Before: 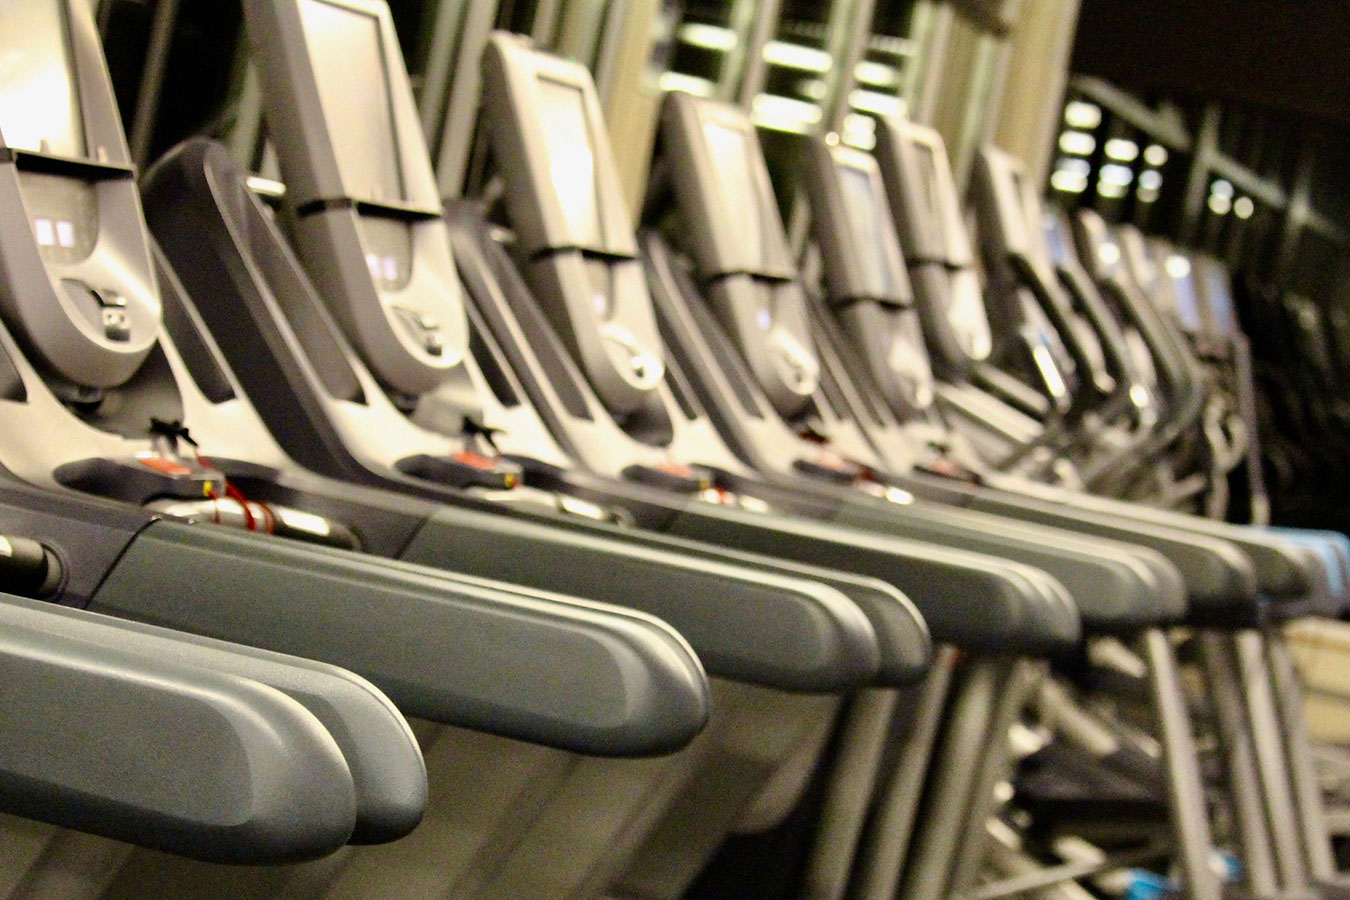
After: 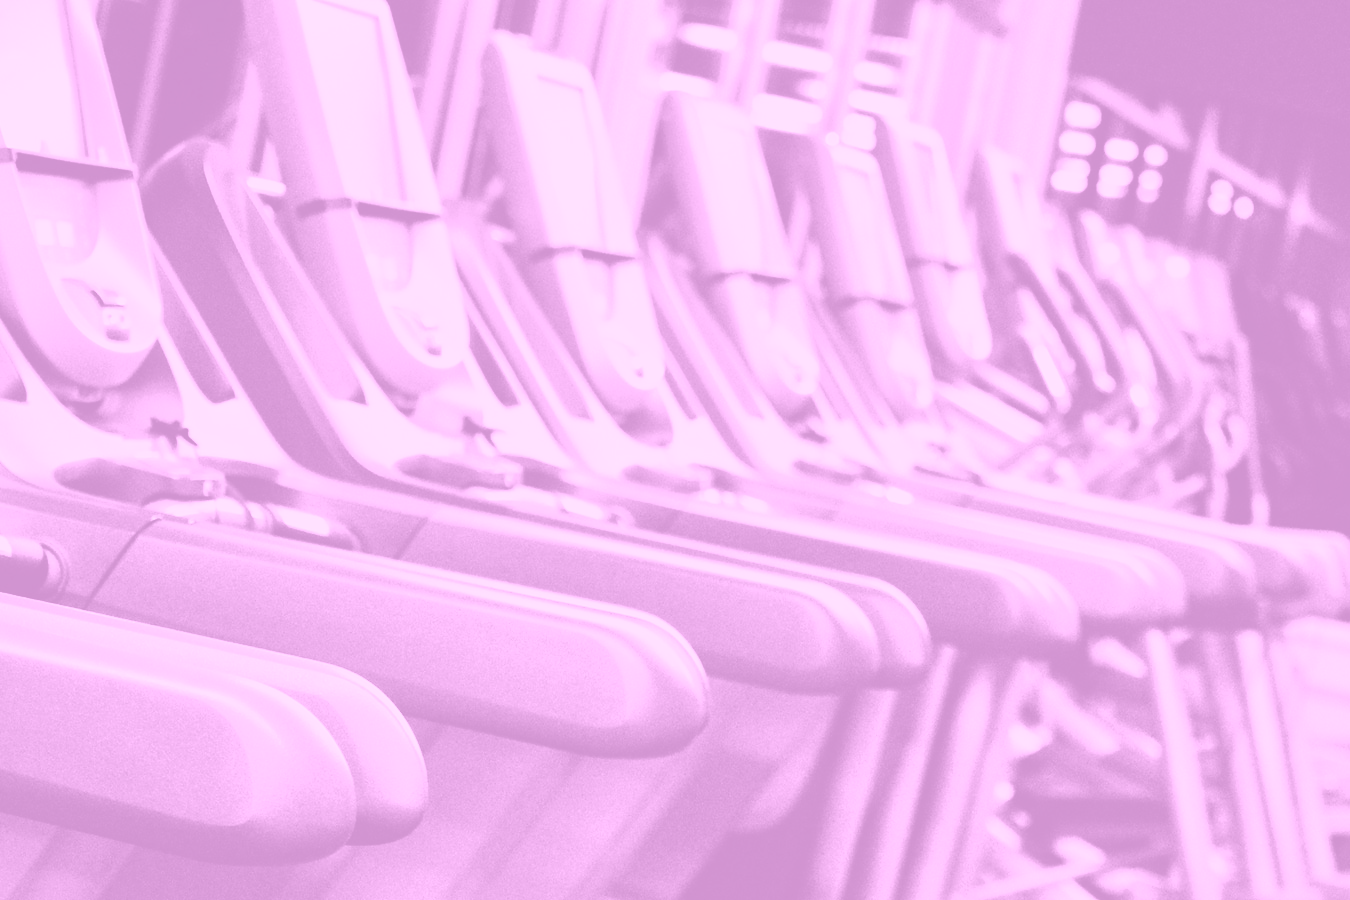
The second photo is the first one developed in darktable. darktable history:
shadows and highlights: highlights -60
color balance: lift [1.004, 1.002, 1.002, 0.998], gamma [1, 1.007, 1.002, 0.993], gain [1, 0.977, 1.013, 1.023], contrast -3.64%
base curve: curves: ch0 [(0, 0) (0.032, 0.025) (0.121, 0.166) (0.206, 0.329) (0.605, 0.79) (1, 1)], preserve colors none
local contrast: mode bilateral grid, contrast 100, coarseness 100, detail 91%, midtone range 0.2
colorize: hue 331.2°, saturation 69%, source mix 30.28%, lightness 69.02%, version 1
contrast brightness saturation: contrast 0.18, saturation 0.3
levels: levels [0, 0.498, 1]
tone equalizer: on, module defaults
